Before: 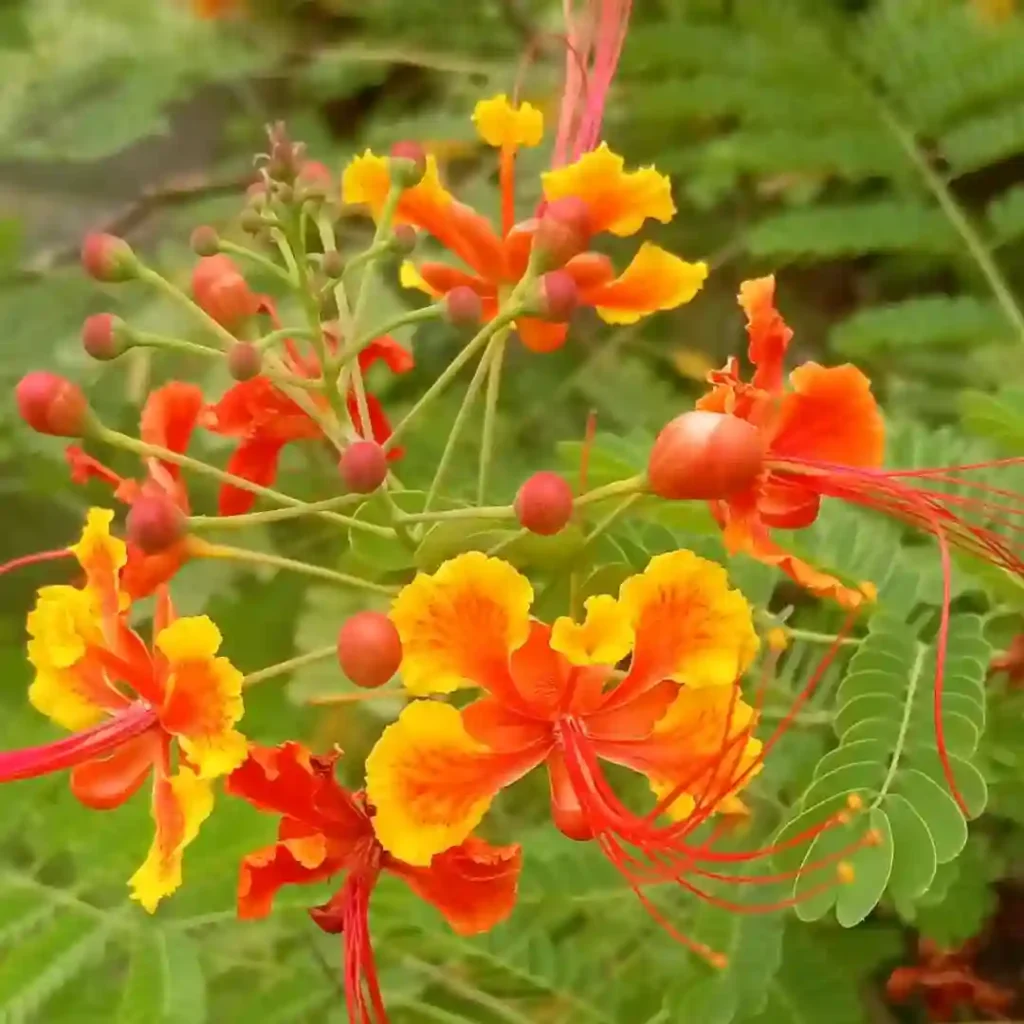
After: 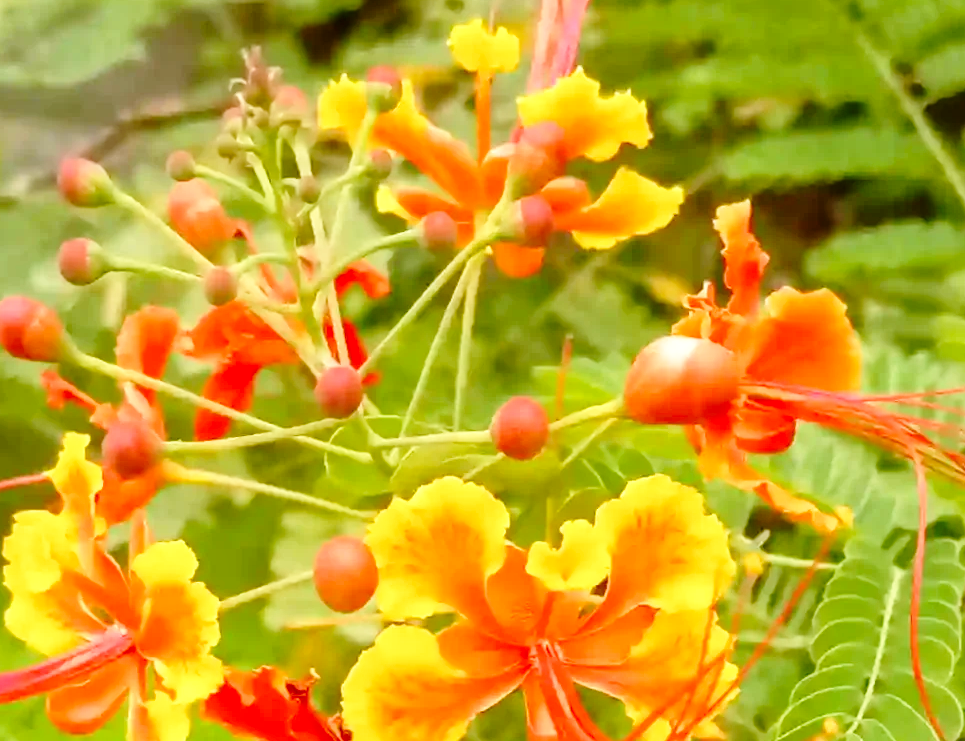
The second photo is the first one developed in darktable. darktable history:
base curve: curves: ch0 [(0, 0) (0.028, 0.03) (0.121, 0.232) (0.46, 0.748) (0.859, 0.968) (1, 1)], preserve colors none
crop: left 2.382%, top 7.362%, right 3.283%, bottom 20.245%
local contrast: on, module defaults
